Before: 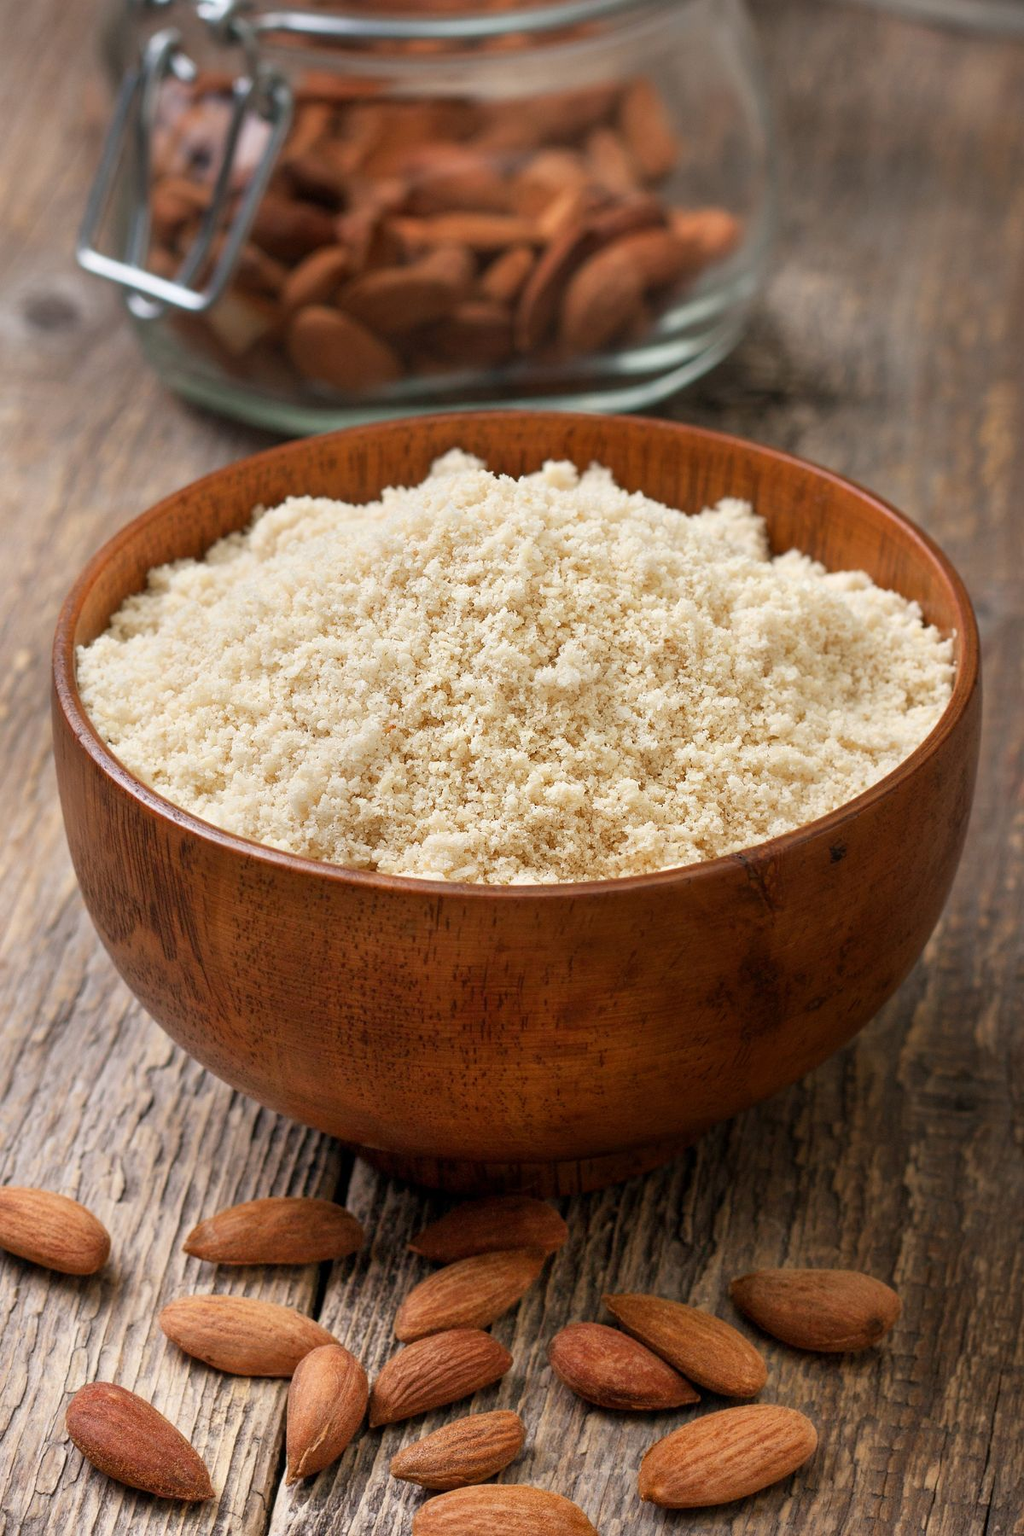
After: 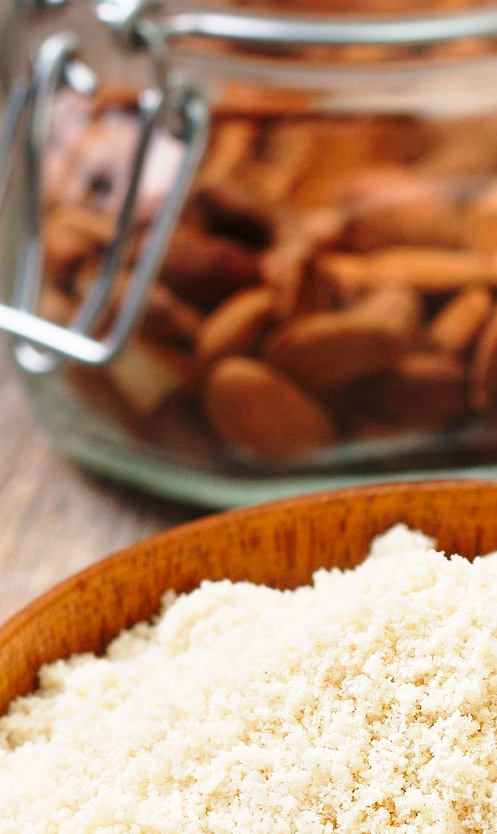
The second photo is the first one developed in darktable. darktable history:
base curve: curves: ch0 [(0, 0) (0.028, 0.03) (0.121, 0.232) (0.46, 0.748) (0.859, 0.968) (1, 1)], preserve colors none
crop and rotate: left 11.168%, top 0.064%, right 47.399%, bottom 53.589%
